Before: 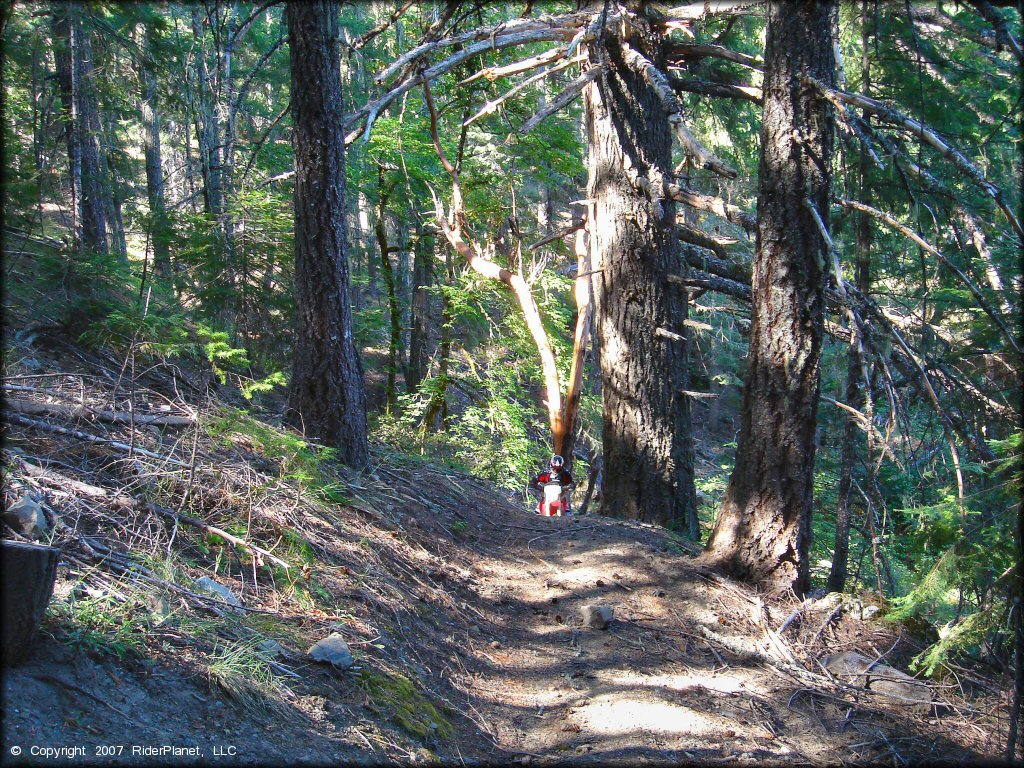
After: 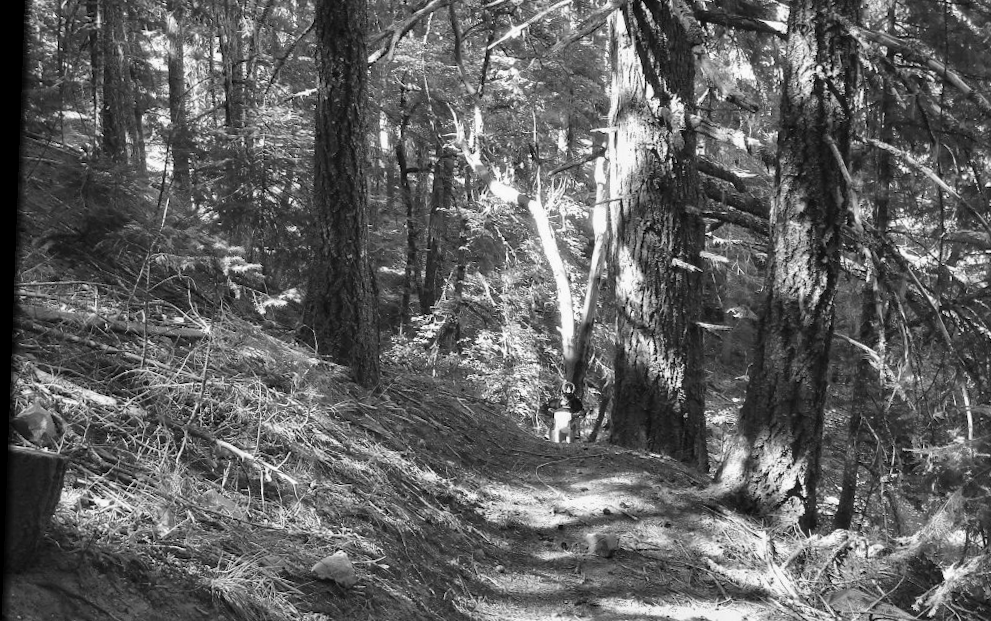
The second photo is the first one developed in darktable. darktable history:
color balance rgb: on, module defaults
crop and rotate: angle 0.03°, top 11.643%, right 5.651%, bottom 11.189%
monochrome: a -6.99, b 35.61, size 1.4
white balance: red 0.98, blue 1.034
rotate and perspective: rotation 2.17°, automatic cropping off
